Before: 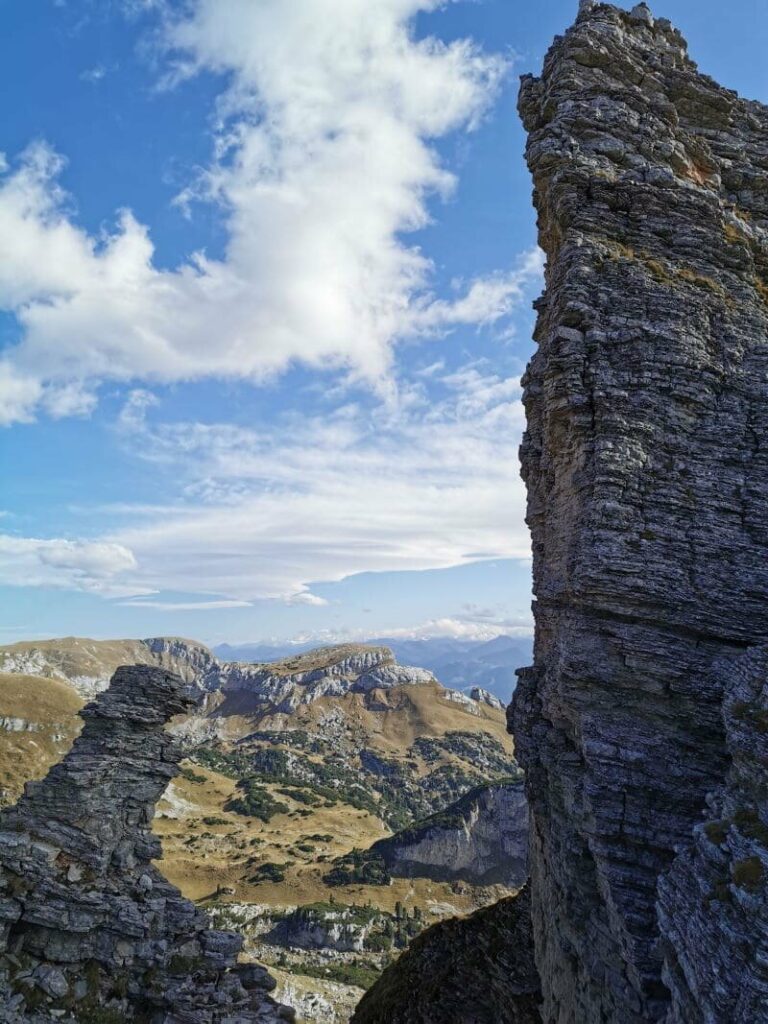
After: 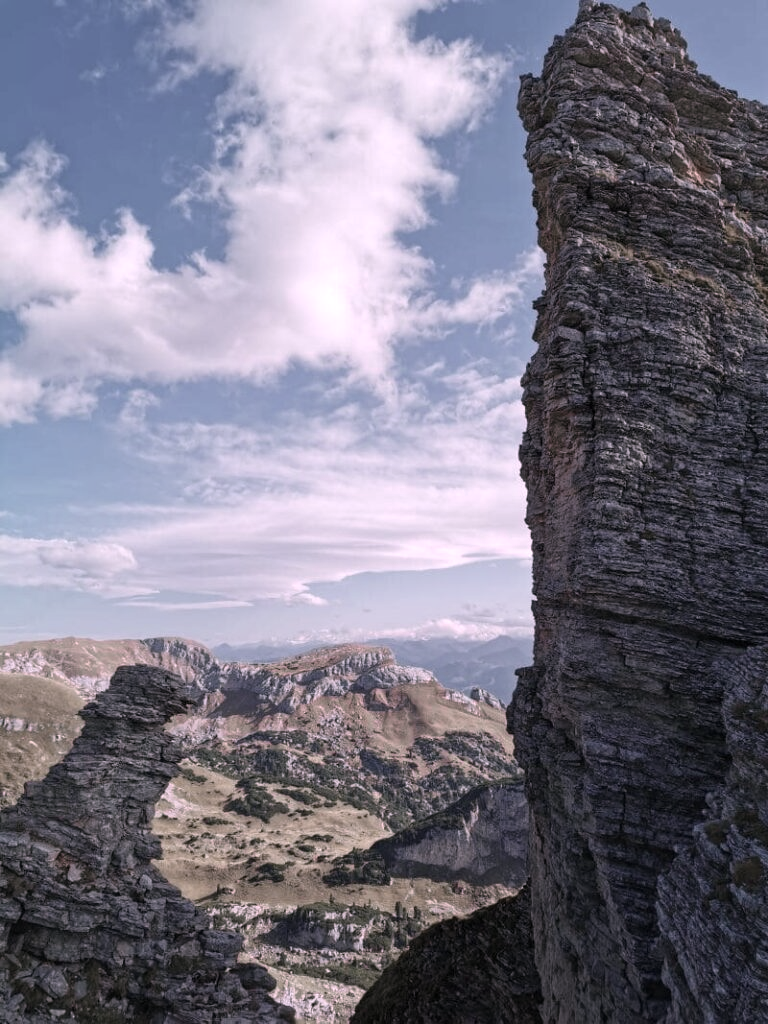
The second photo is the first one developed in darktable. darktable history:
white balance: red 1.045, blue 0.932
color correction: highlights a* 15.46, highlights b* -20.56
color zones: curves: ch0 [(0, 0.6) (0.129, 0.585) (0.193, 0.596) (0.429, 0.5) (0.571, 0.5) (0.714, 0.5) (0.857, 0.5) (1, 0.6)]; ch1 [(0, 0.453) (0.112, 0.245) (0.213, 0.252) (0.429, 0.233) (0.571, 0.231) (0.683, 0.242) (0.857, 0.296) (1, 0.453)]
